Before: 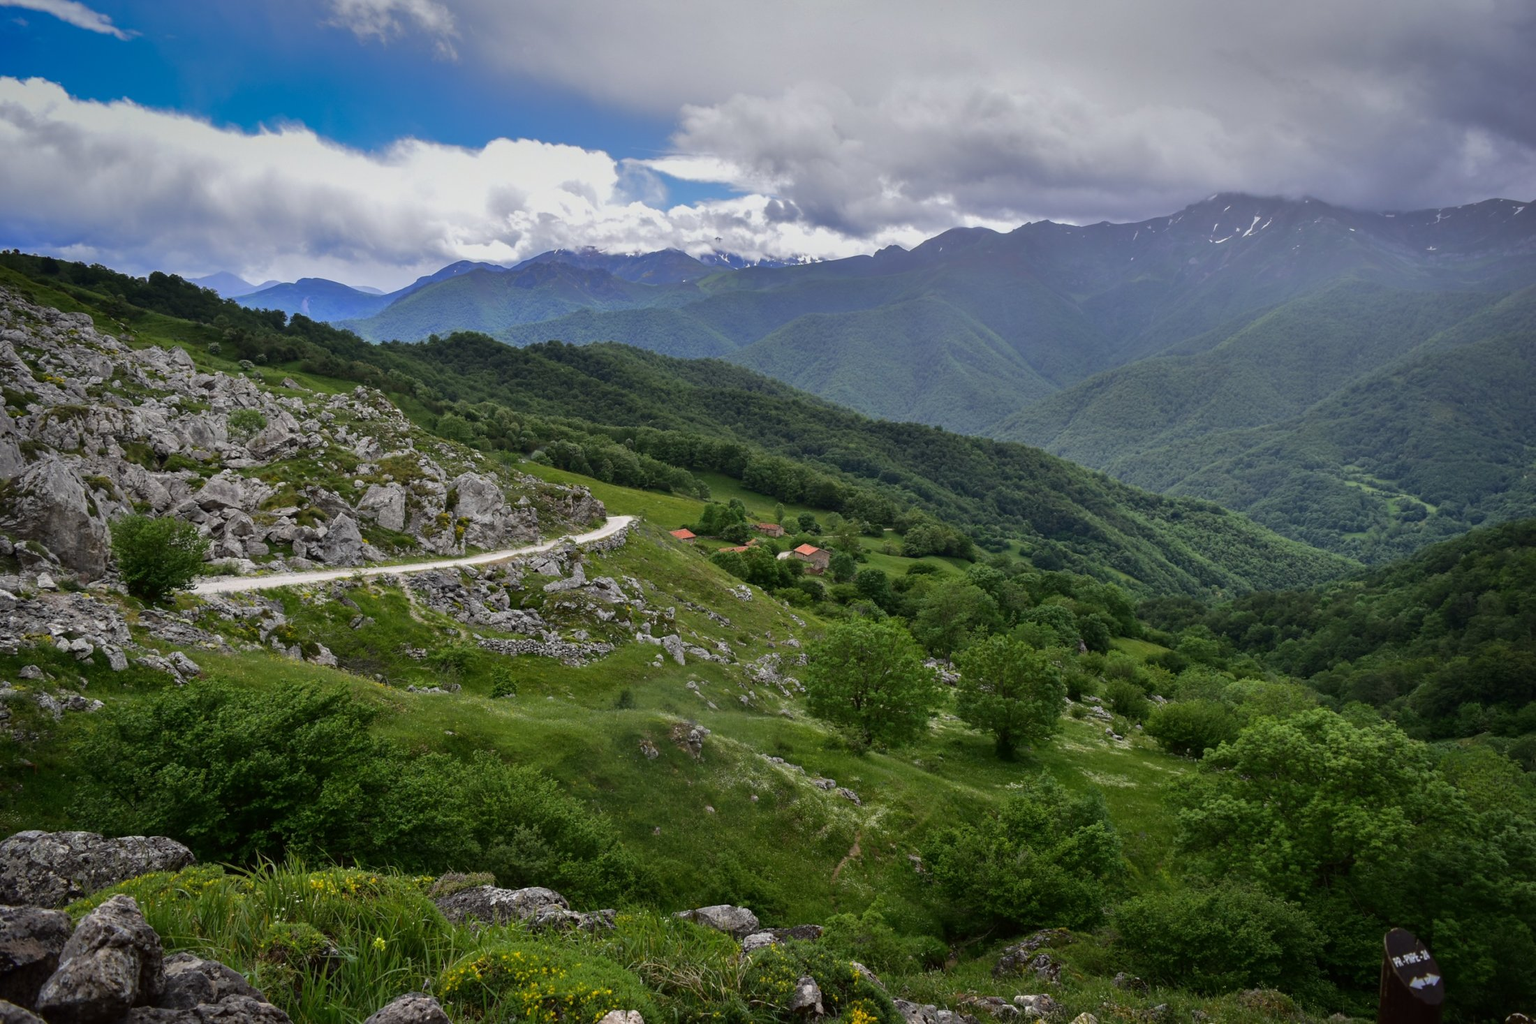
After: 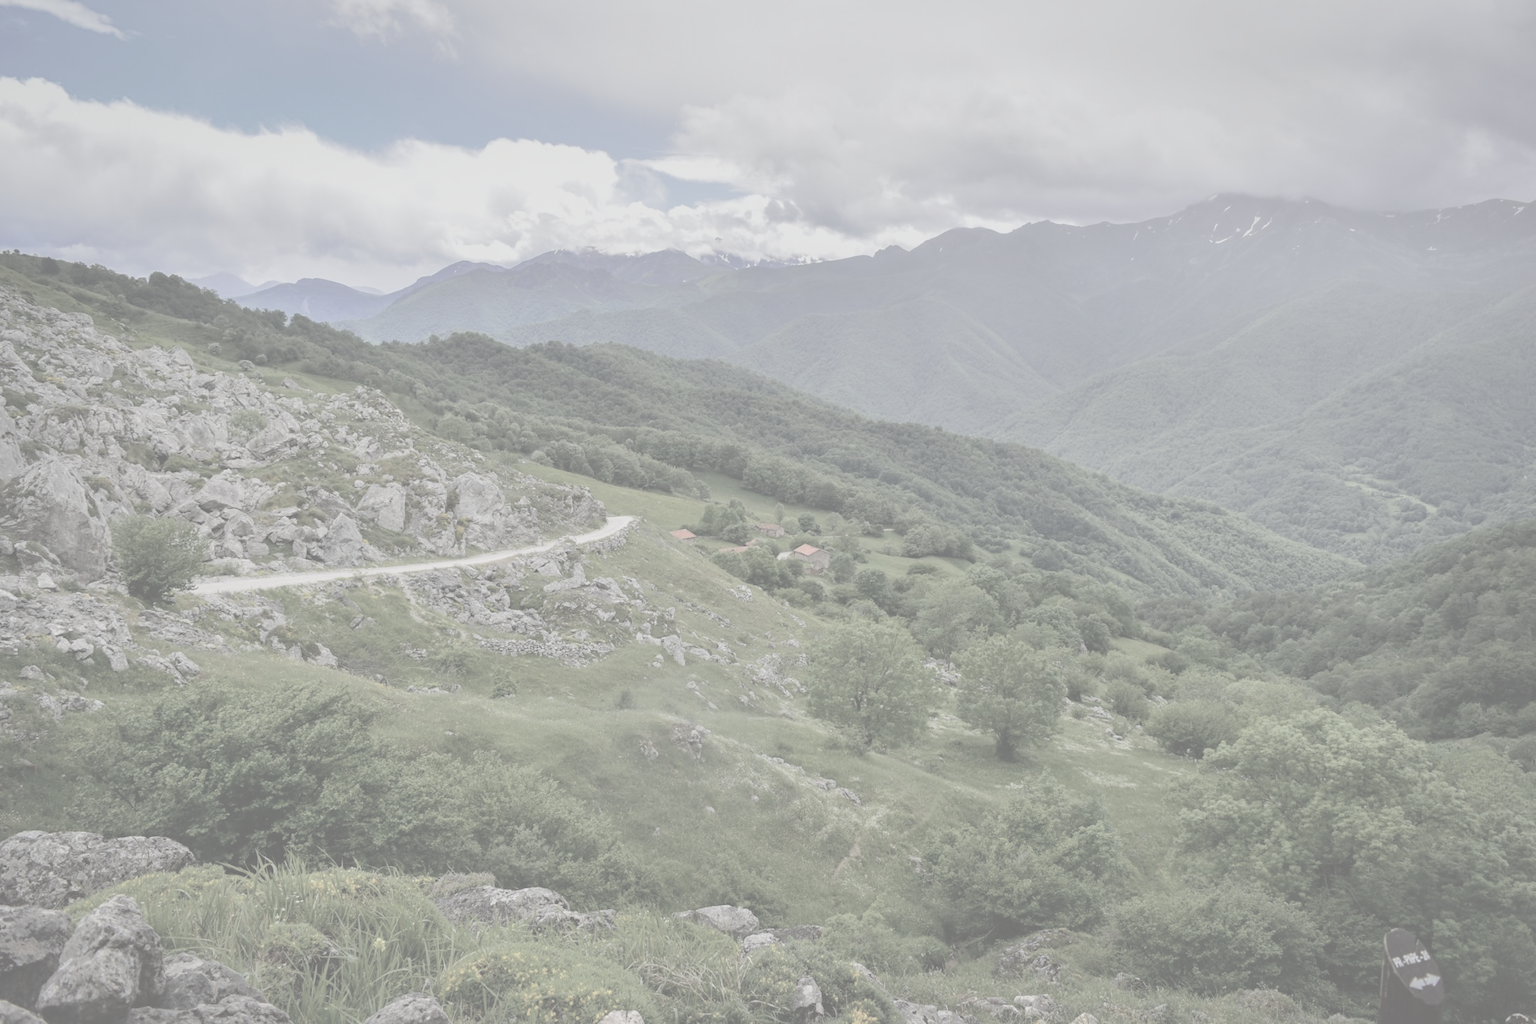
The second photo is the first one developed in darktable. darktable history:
contrast brightness saturation: contrast -0.316, brightness 0.762, saturation -0.778
